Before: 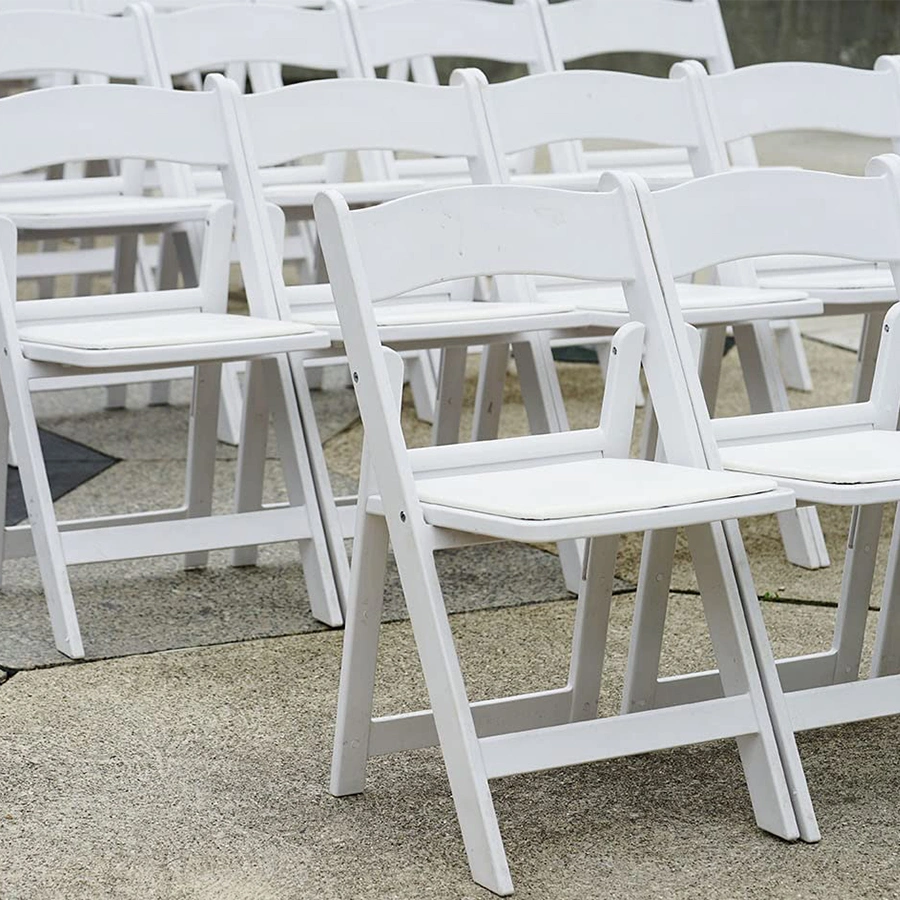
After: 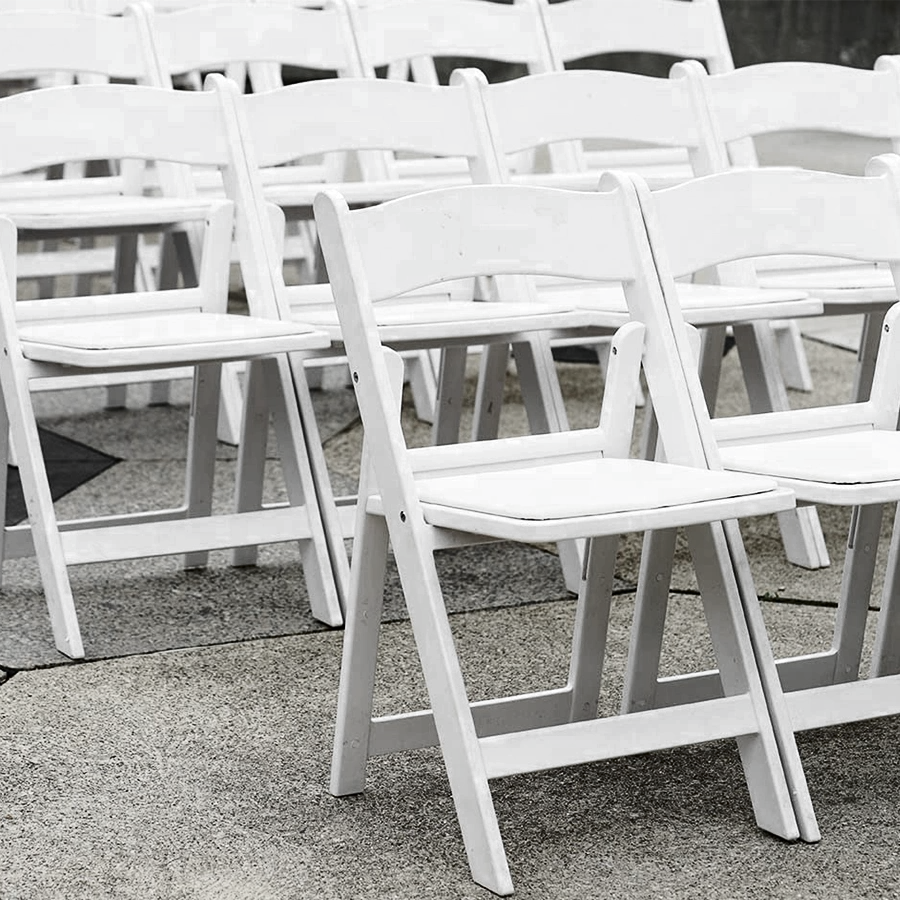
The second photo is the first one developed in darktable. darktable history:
contrast brightness saturation: contrast 0.204, brightness -0.101, saturation 0.105
color zones: curves: ch0 [(0, 0.613) (0.01, 0.613) (0.245, 0.448) (0.498, 0.529) (0.642, 0.665) (0.879, 0.777) (0.99, 0.613)]; ch1 [(0, 0.035) (0.121, 0.189) (0.259, 0.197) (0.415, 0.061) (0.589, 0.022) (0.732, 0.022) (0.857, 0.026) (0.991, 0.053)]
